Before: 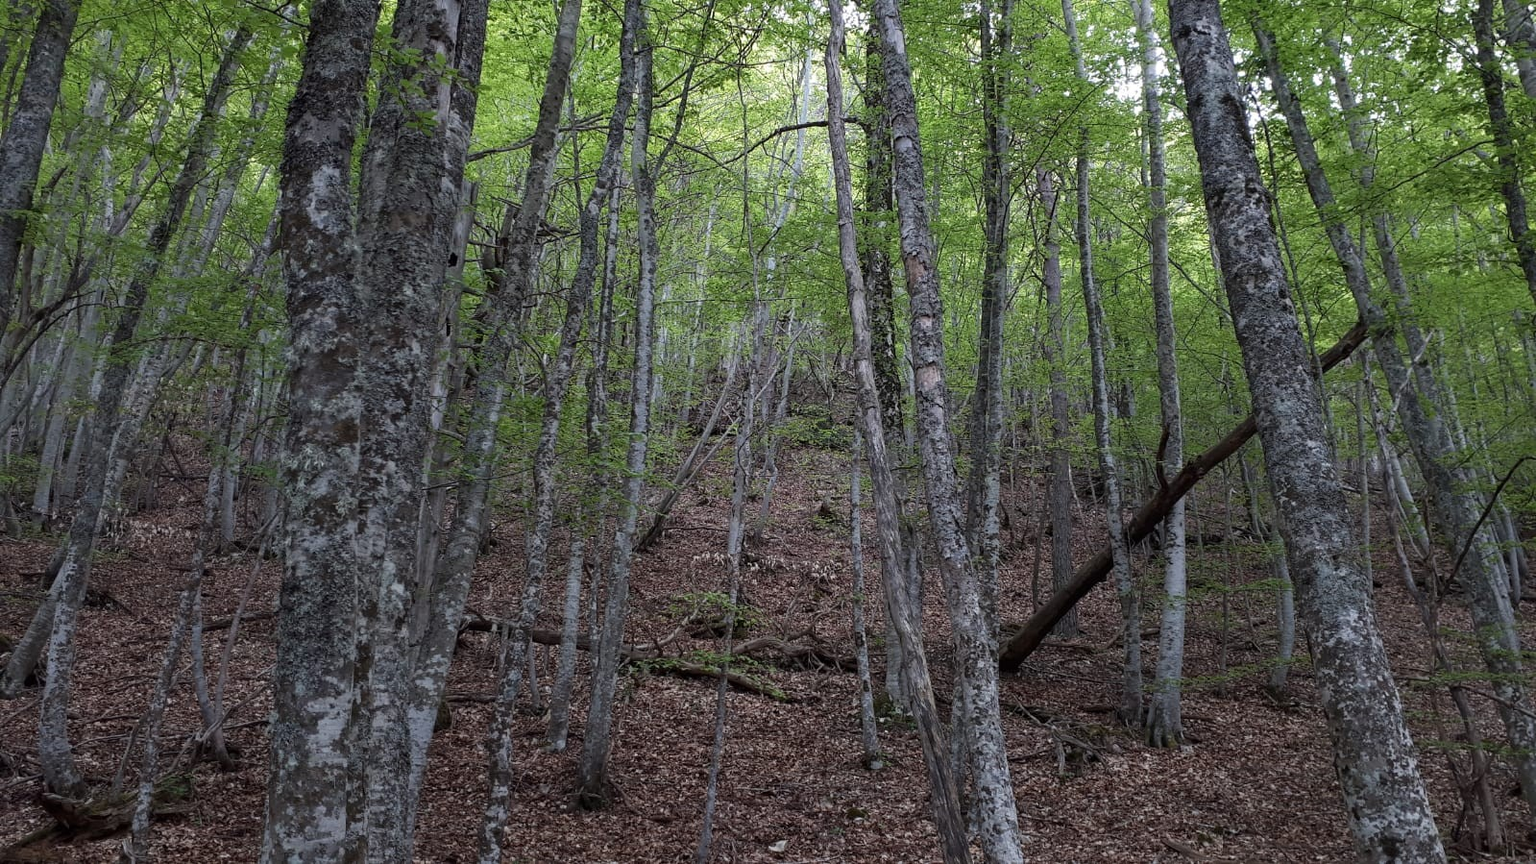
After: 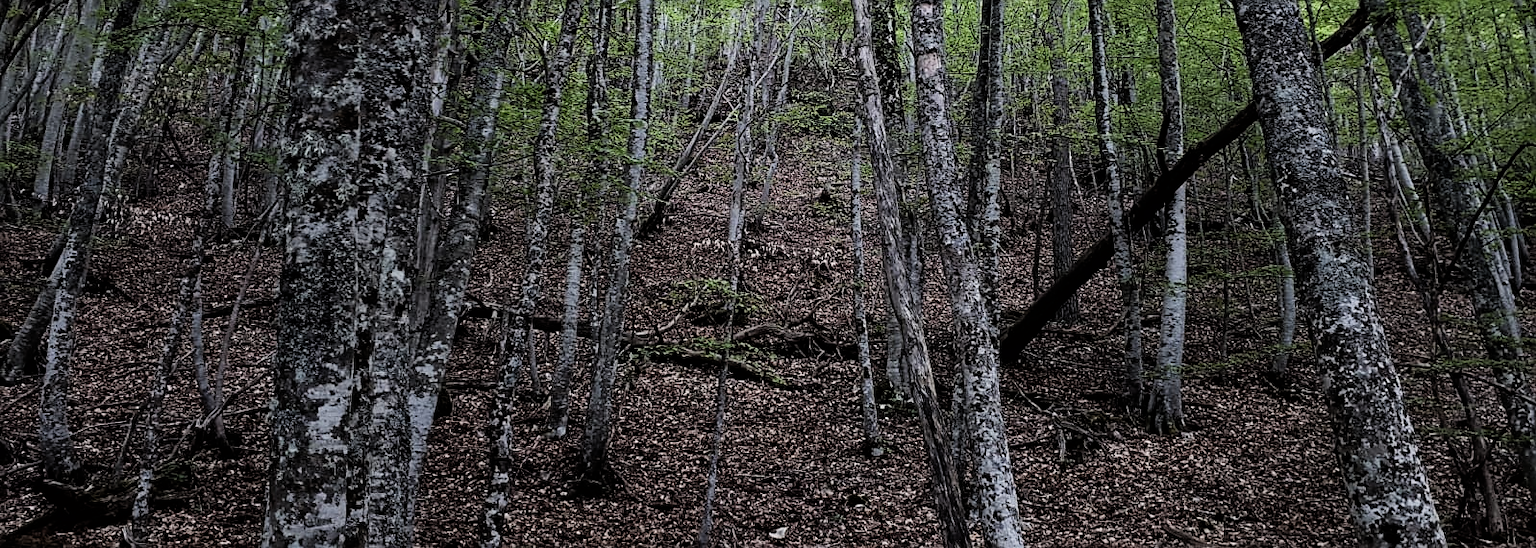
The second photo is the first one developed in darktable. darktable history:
exposure: exposure 0.134 EV, compensate highlight preservation false
crop and rotate: top 36.41%
sharpen: on, module defaults
filmic rgb: black relative exposure -5.1 EV, white relative exposure 3.96 EV, hardness 2.9, contrast 1.486, iterations of high-quality reconstruction 10
